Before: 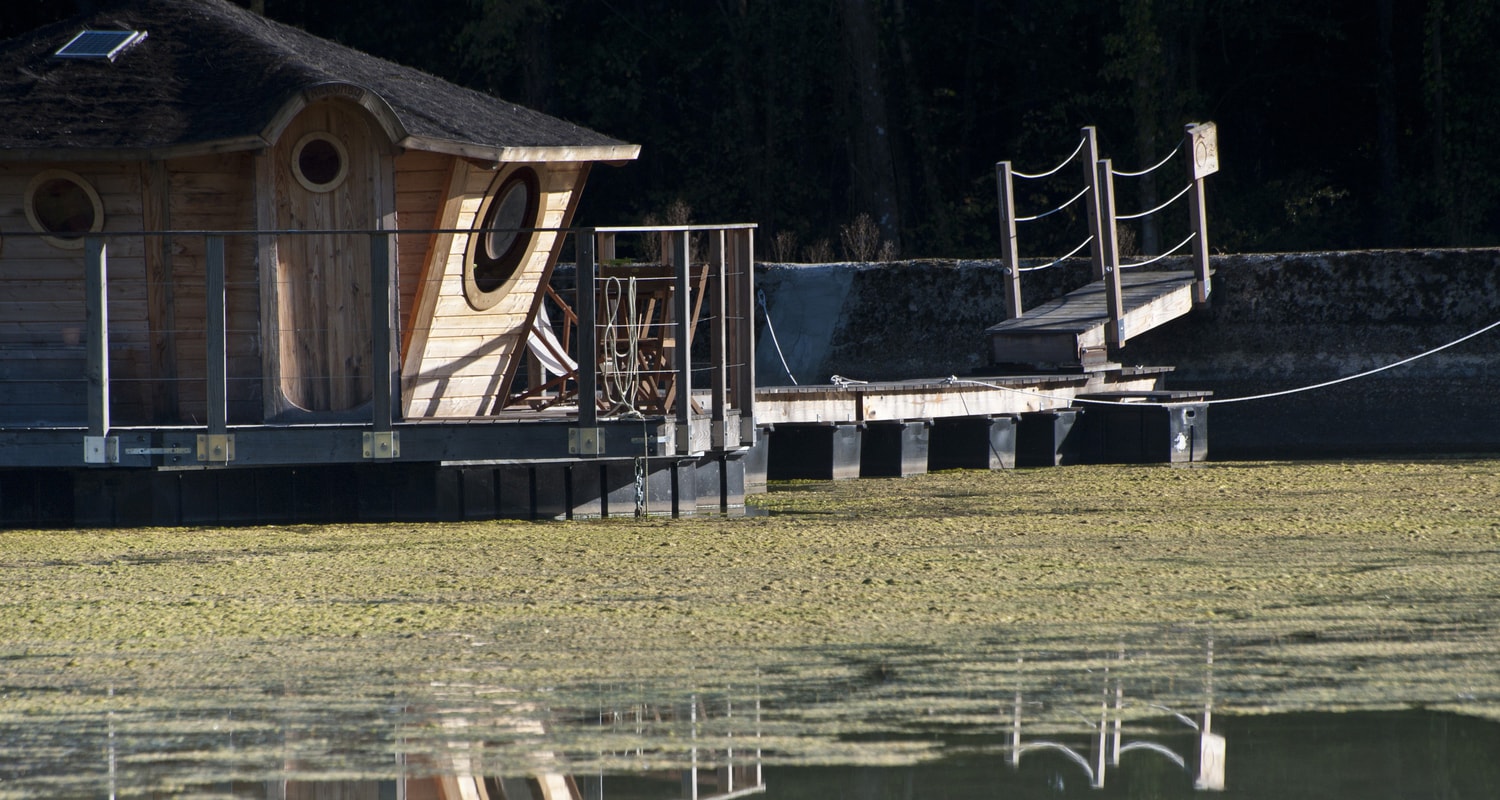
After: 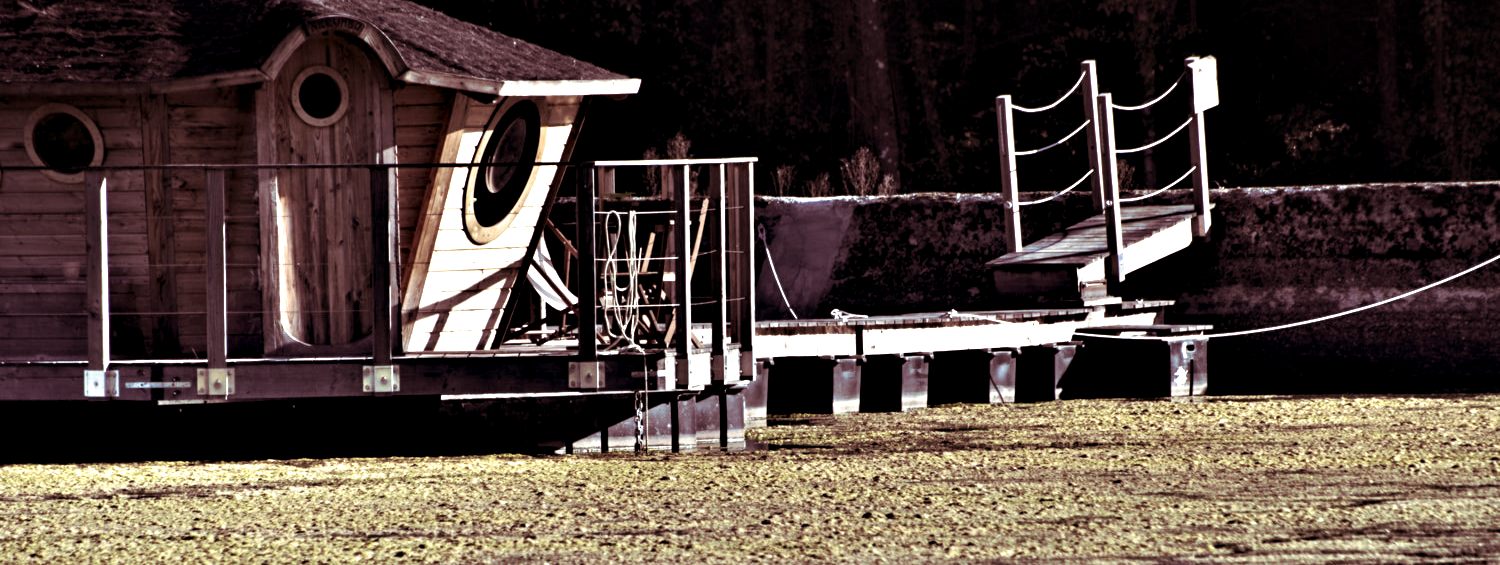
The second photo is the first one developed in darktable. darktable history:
crop and rotate: top 8.293%, bottom 20.996%
contrast equalizer: octaves 7, y [[0.48, 0.654, 0.731, 0.706, 0.772, 0.382], [0.55 ×6], [0 ×6], [0 ×6], [0 ×6]]
split-toning: shadows › hue 360°
